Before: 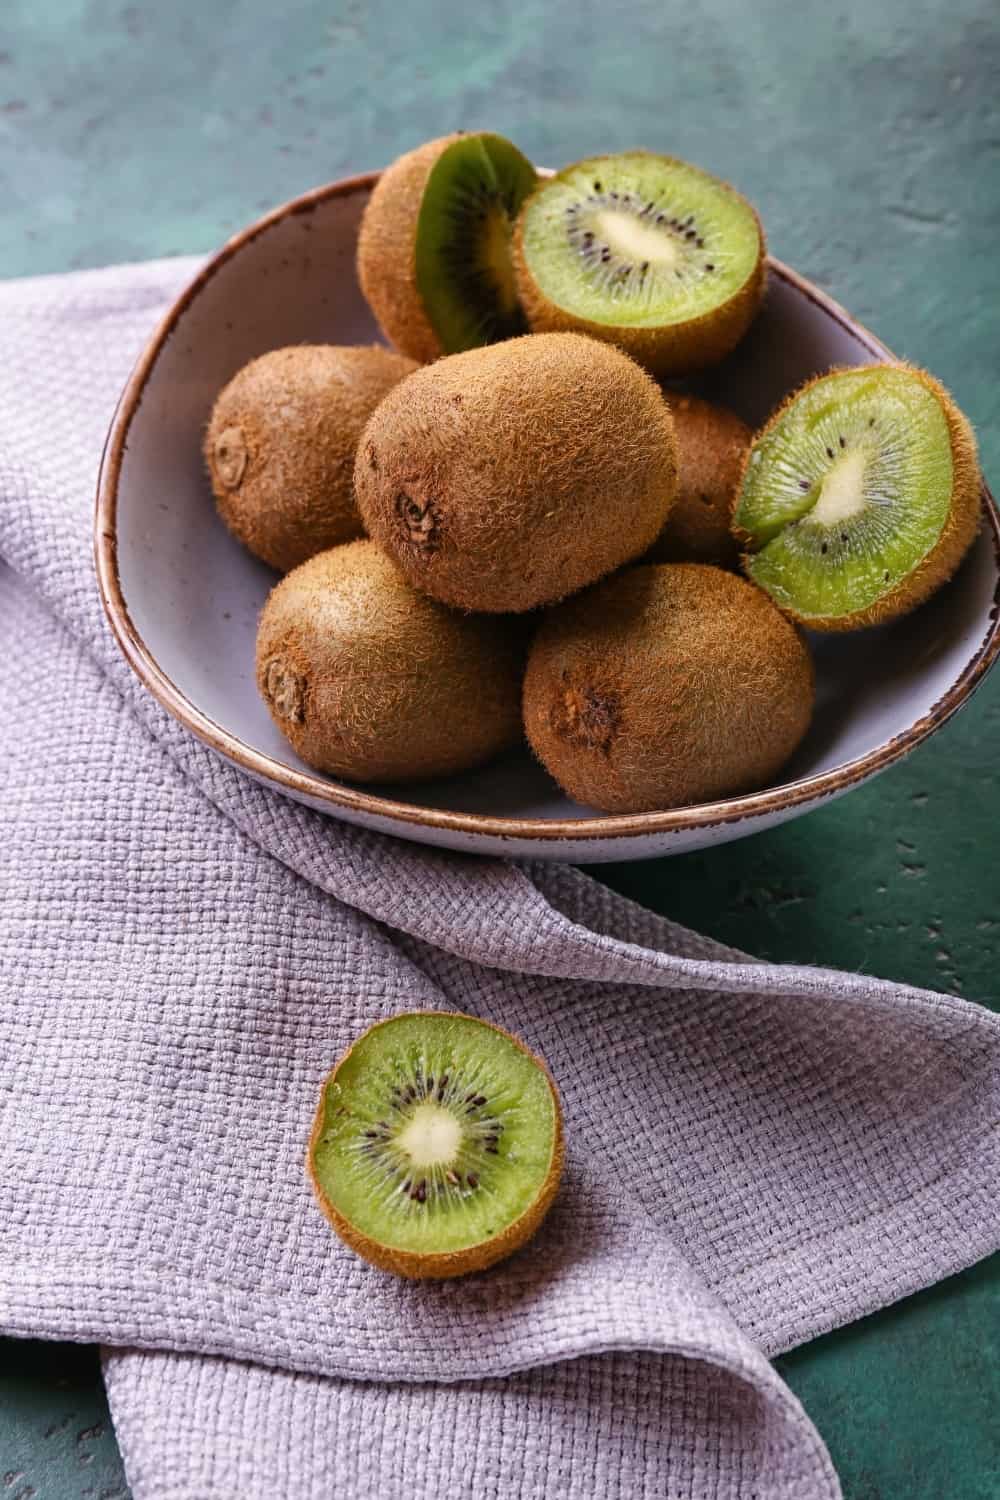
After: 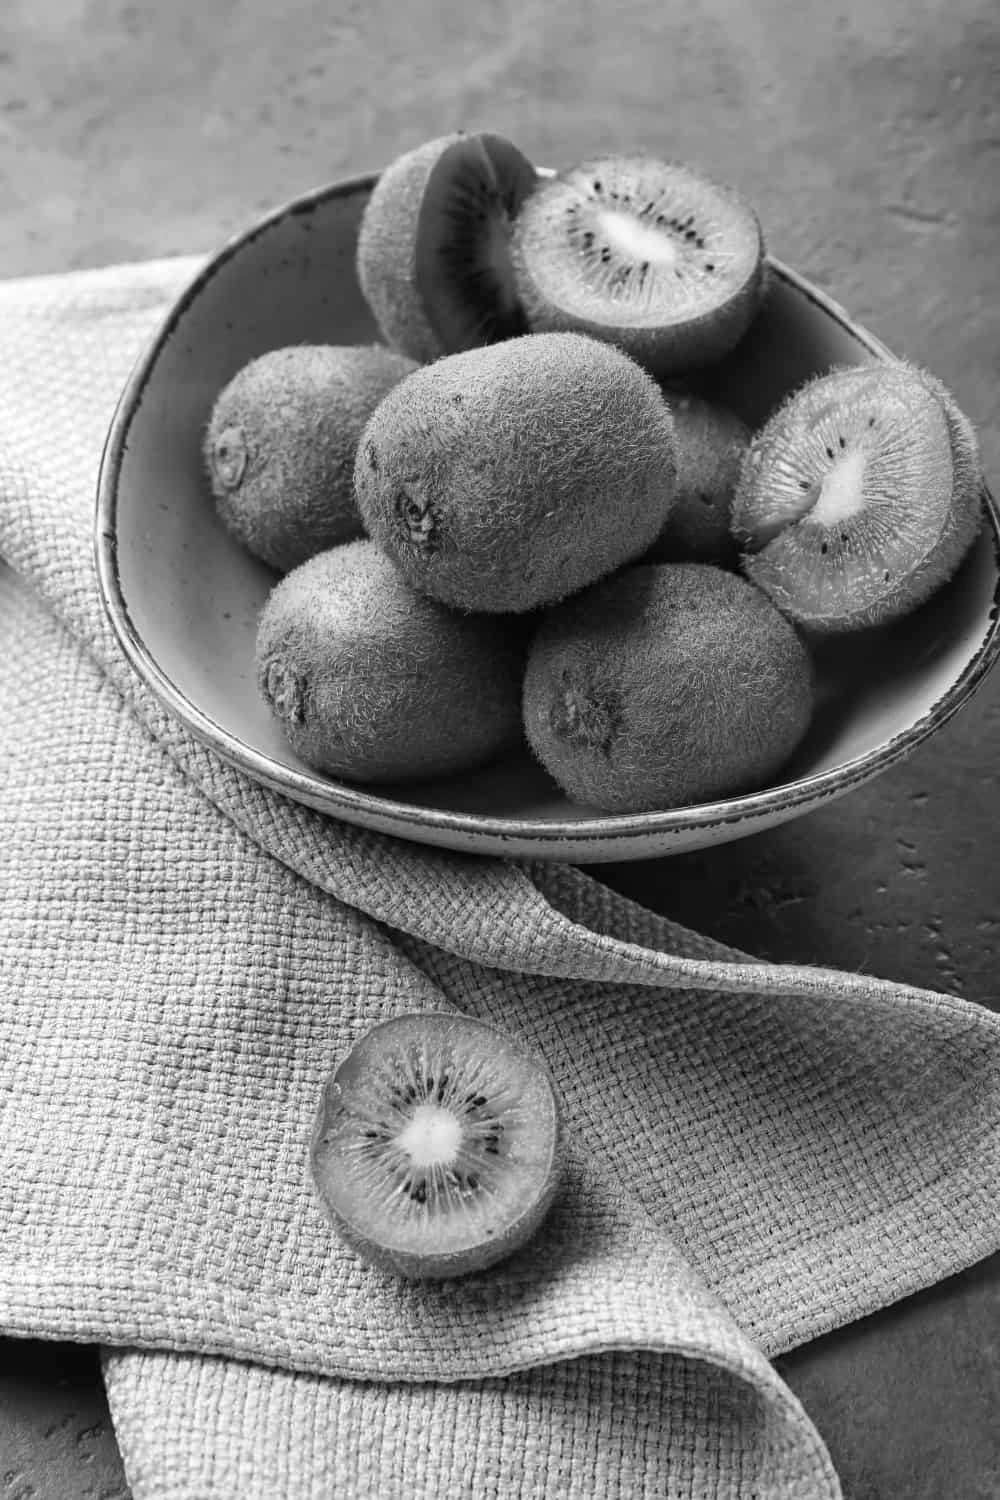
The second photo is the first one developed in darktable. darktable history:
exposure: exposure 0.127 EV, compensate highlight preservation false
monochrome: on, module defaults
